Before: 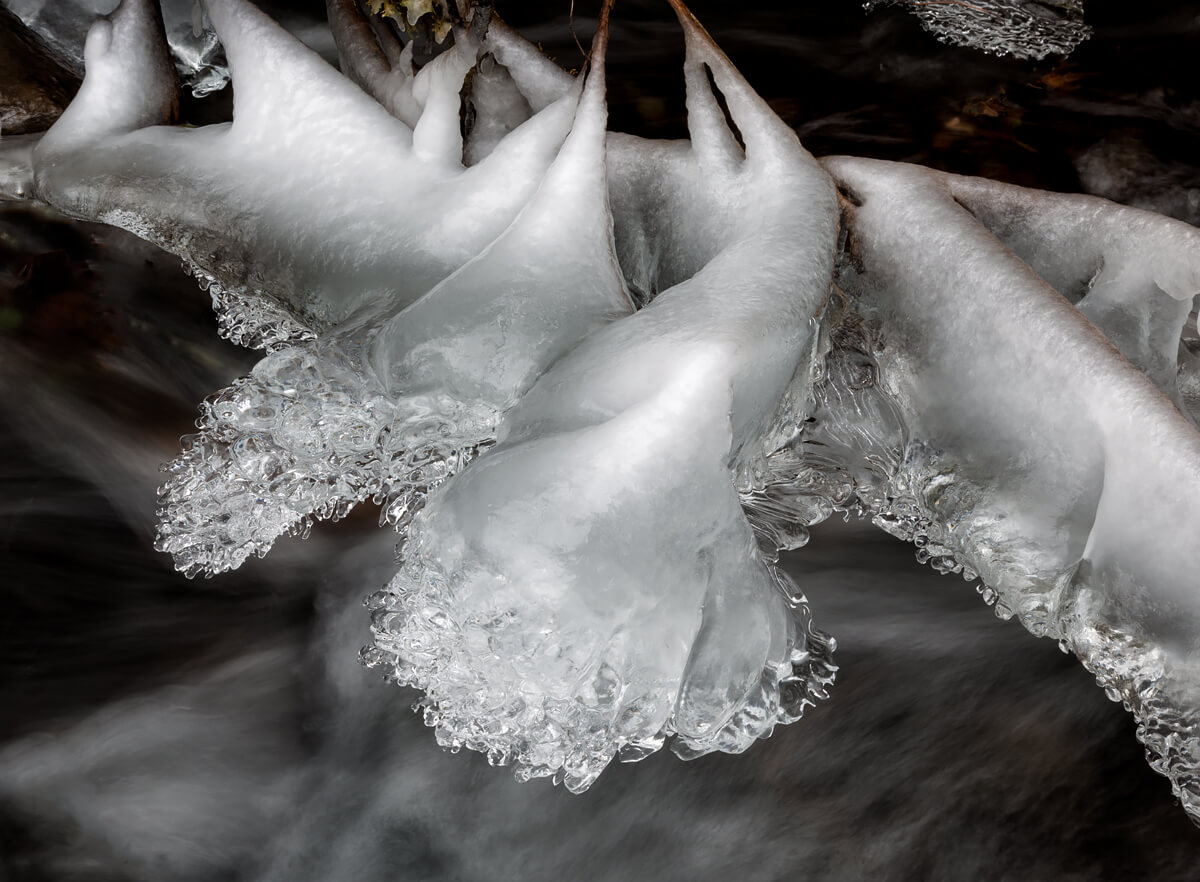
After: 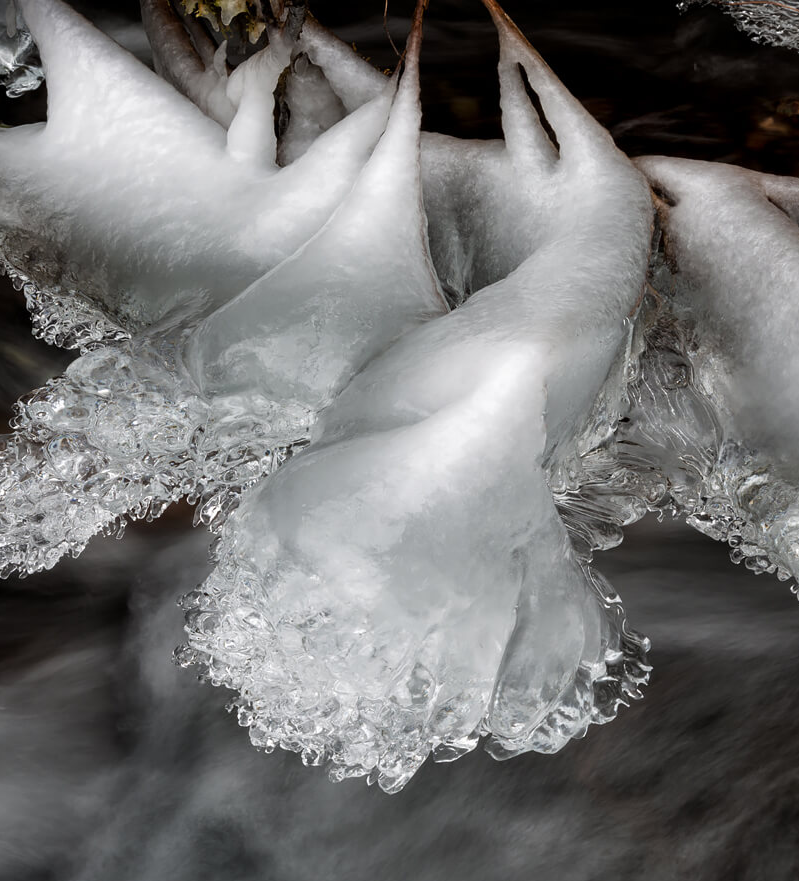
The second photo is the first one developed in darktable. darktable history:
crop and rotate: left 15.544%, right 17.805%
